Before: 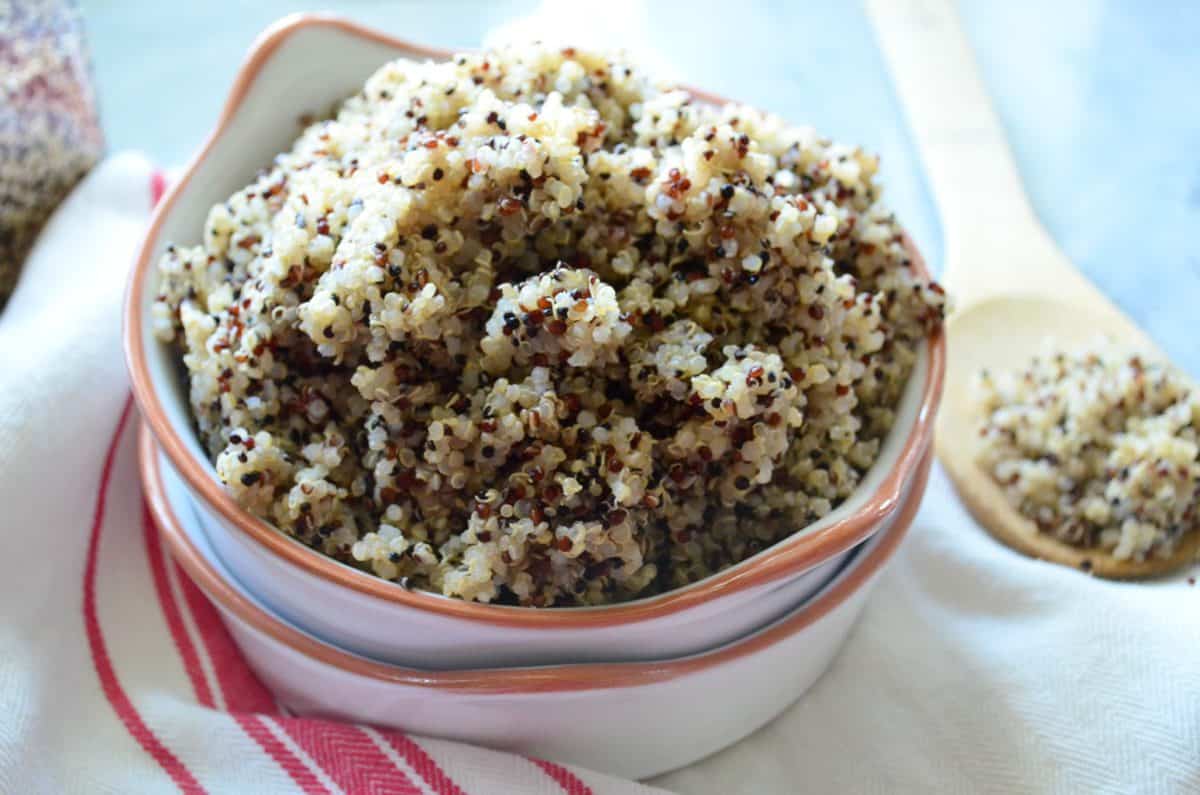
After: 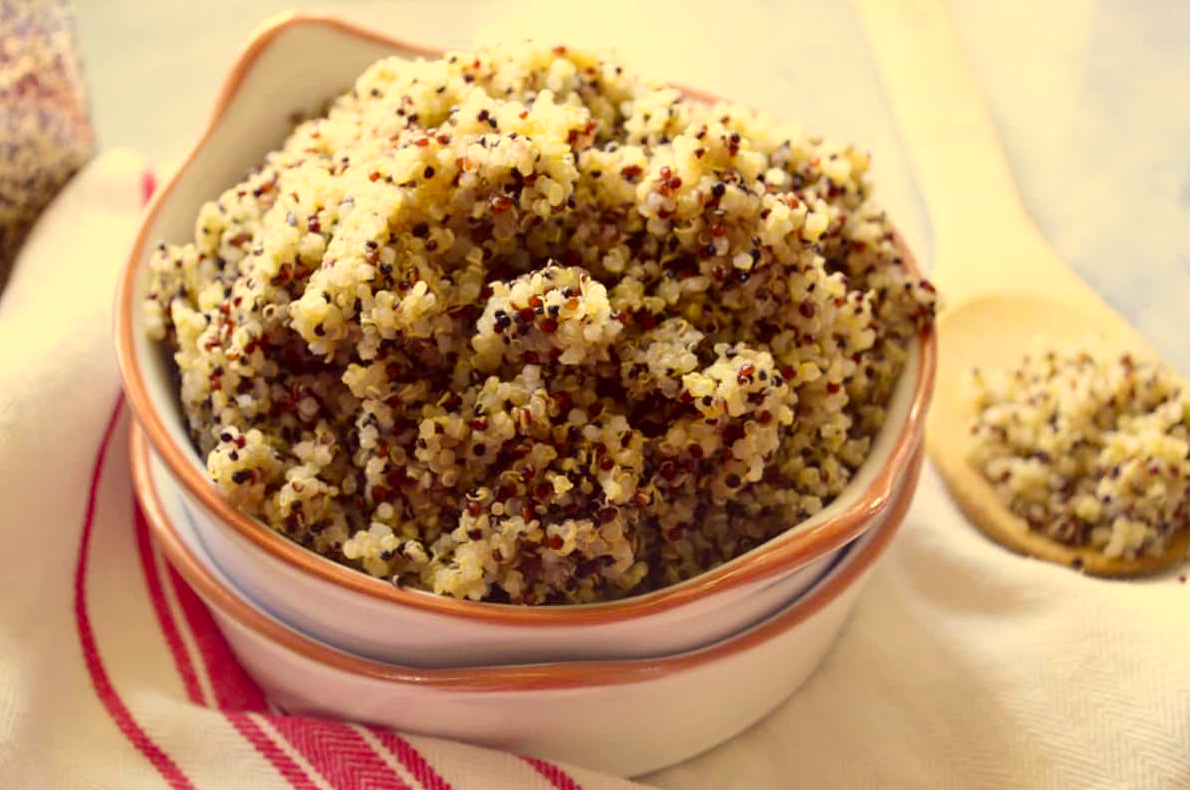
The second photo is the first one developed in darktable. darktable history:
color correction: highlights a* 9.94, highlights b* 38.38, shadows a* 14.23, shadows b* 3.18
crop and rotate: left 0.762%, top 0.256%, bottom 0.317%
